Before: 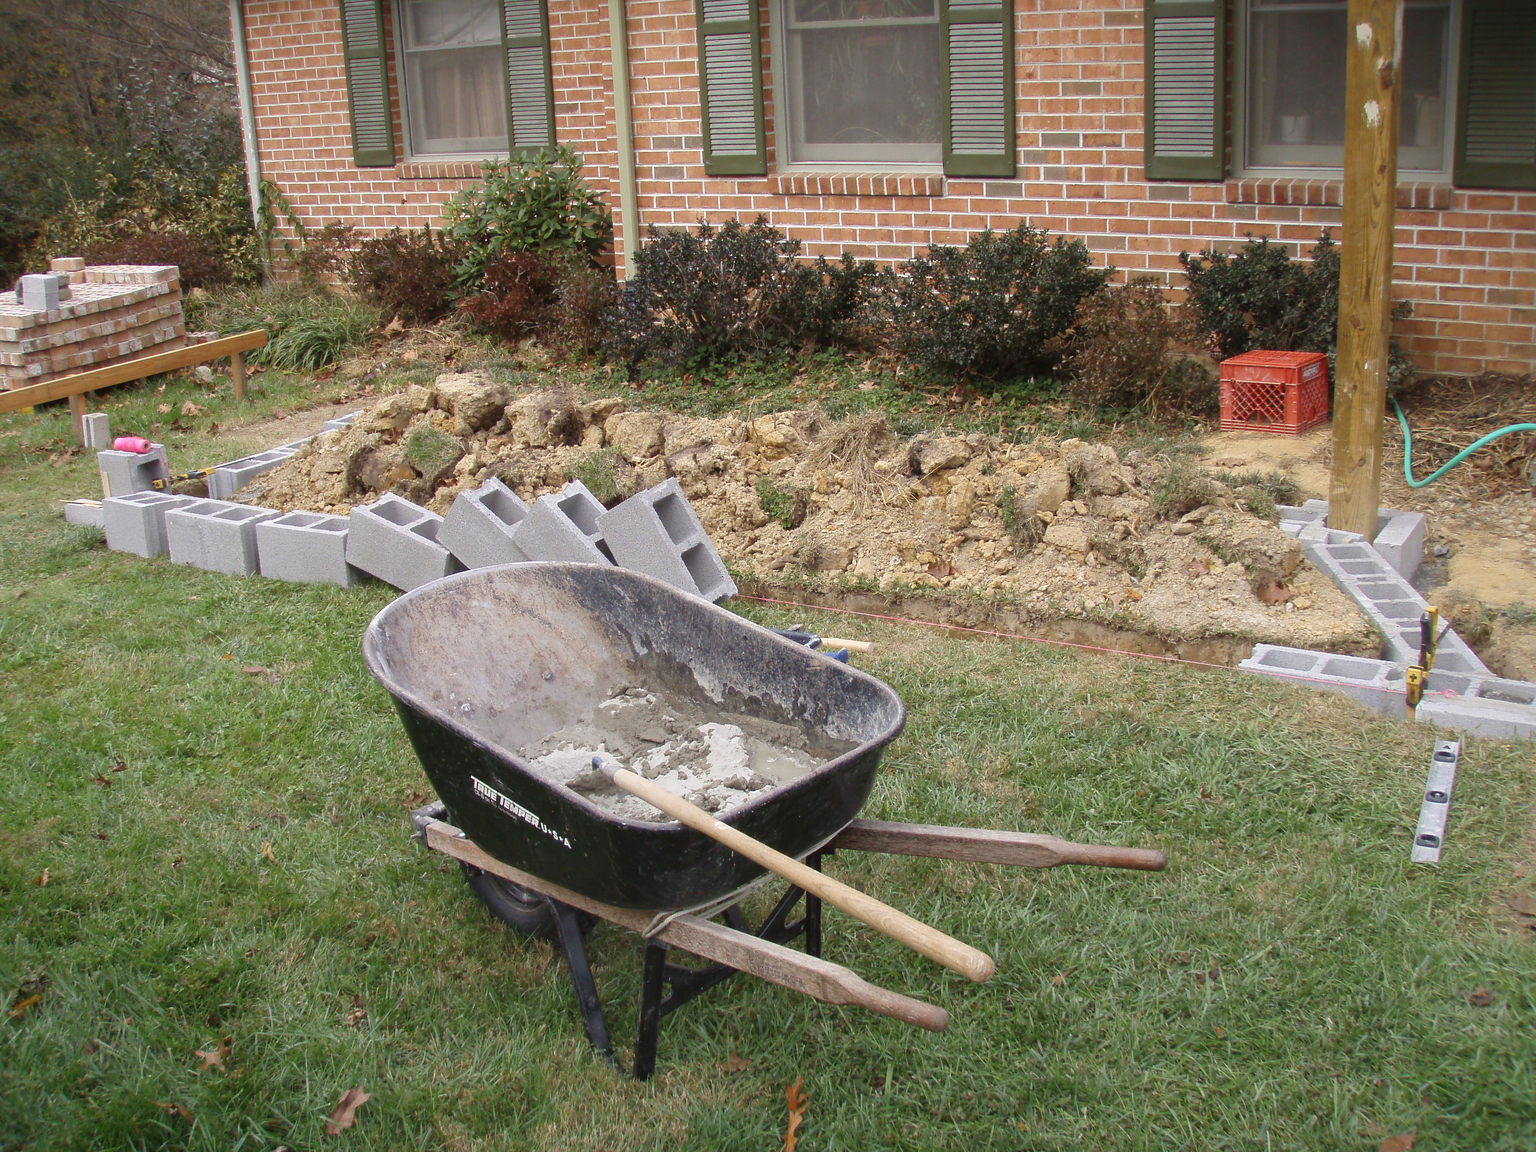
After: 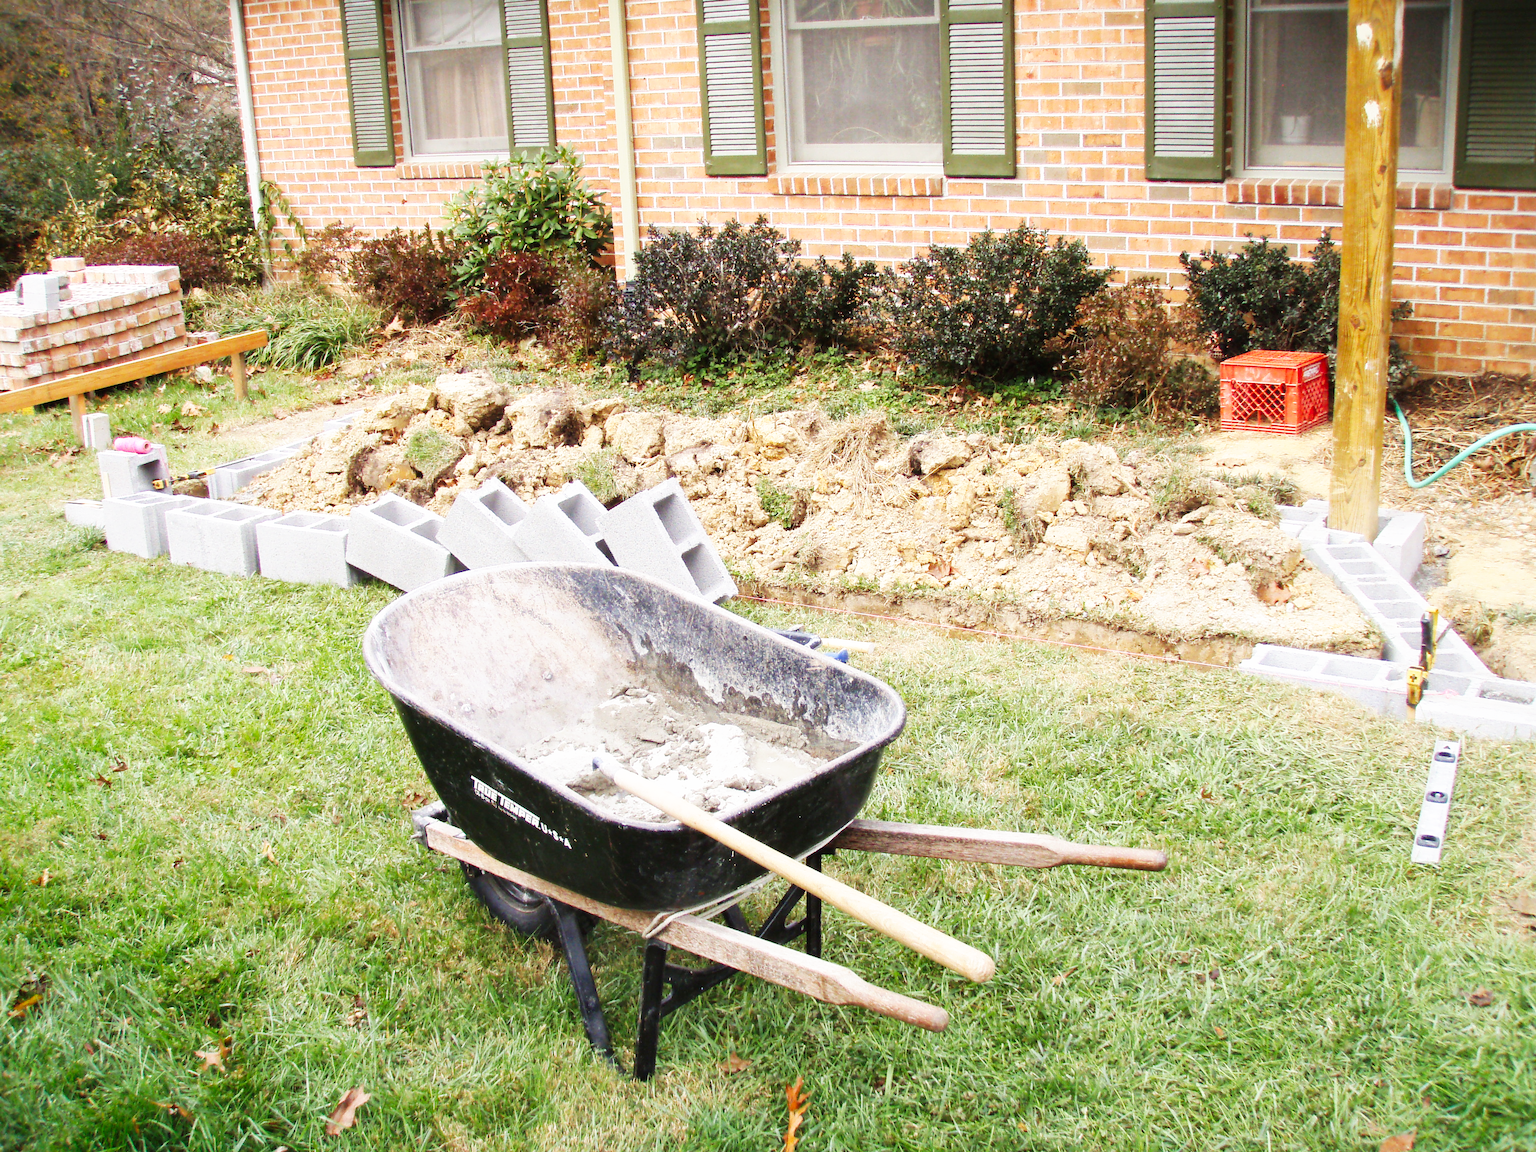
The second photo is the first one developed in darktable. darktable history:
white balance: emerald 1
exposure: exposure 0.15 EV, compensate highlight preservation false
base curve: curves: ch0 [(0, 0) (0.007, 0.004) (0.027, 0.03) (0.046, 0.07) (0.207, 0.54) (0.442, 0.872) (0.673, 0.972) (1, 1)], preserve colors none
